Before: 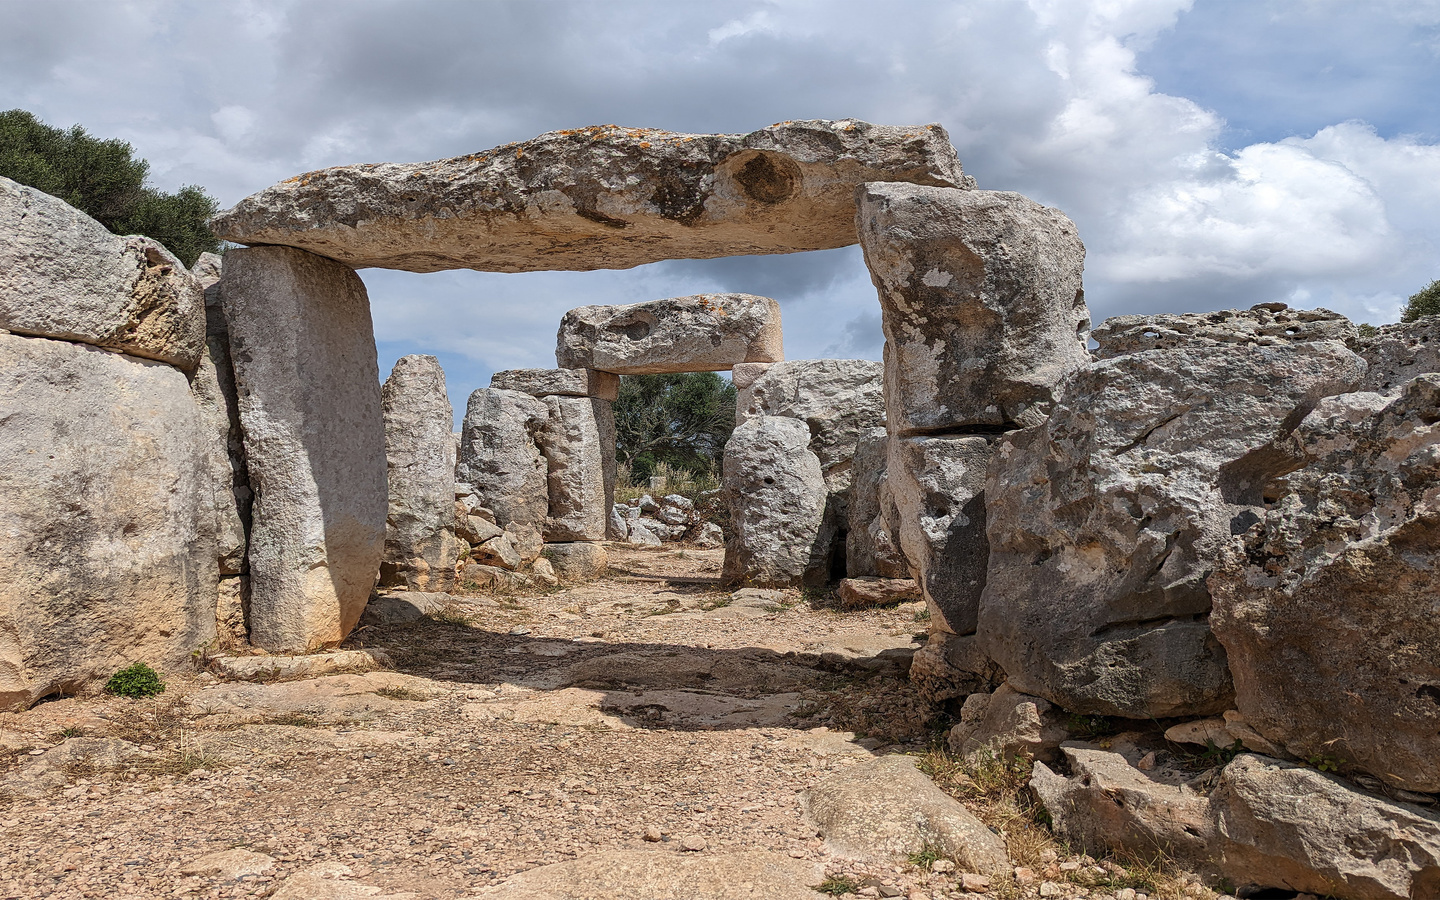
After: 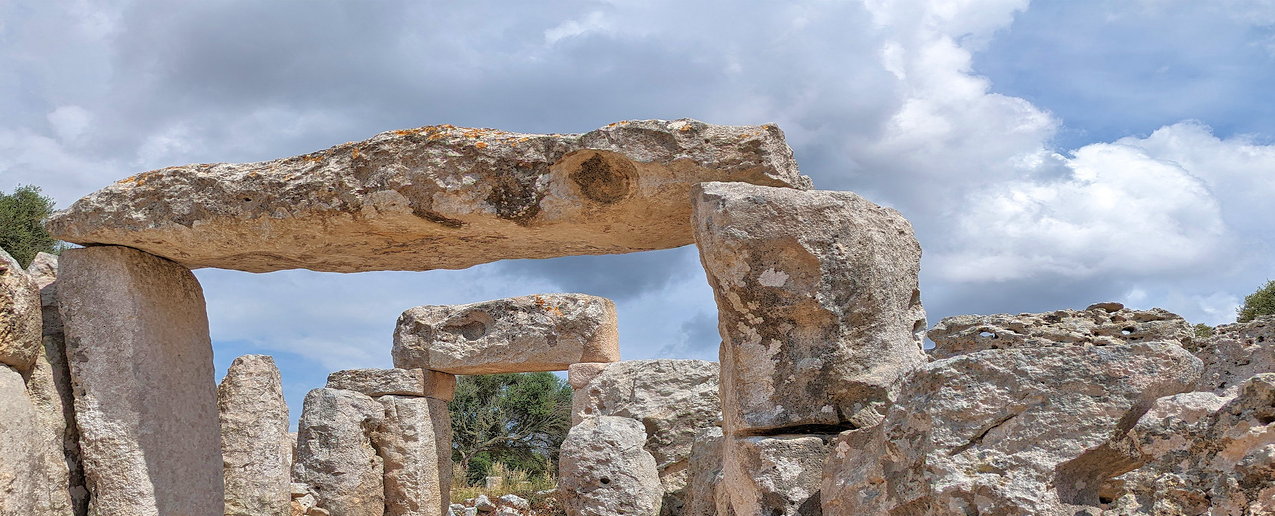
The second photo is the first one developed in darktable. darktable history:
crop and rotate: left 11.429%, bottom 42.663%
velvia: on, module defaults
tone equalizer: -7 EV 0.154 EV, -6 EV 0.574 EV, -5 EV 1.12 EV, -4 EV 1.32 EV, -3 EV 1.16 EV, -2 EV 0.6 EV, -1 EV 0.167 EV
